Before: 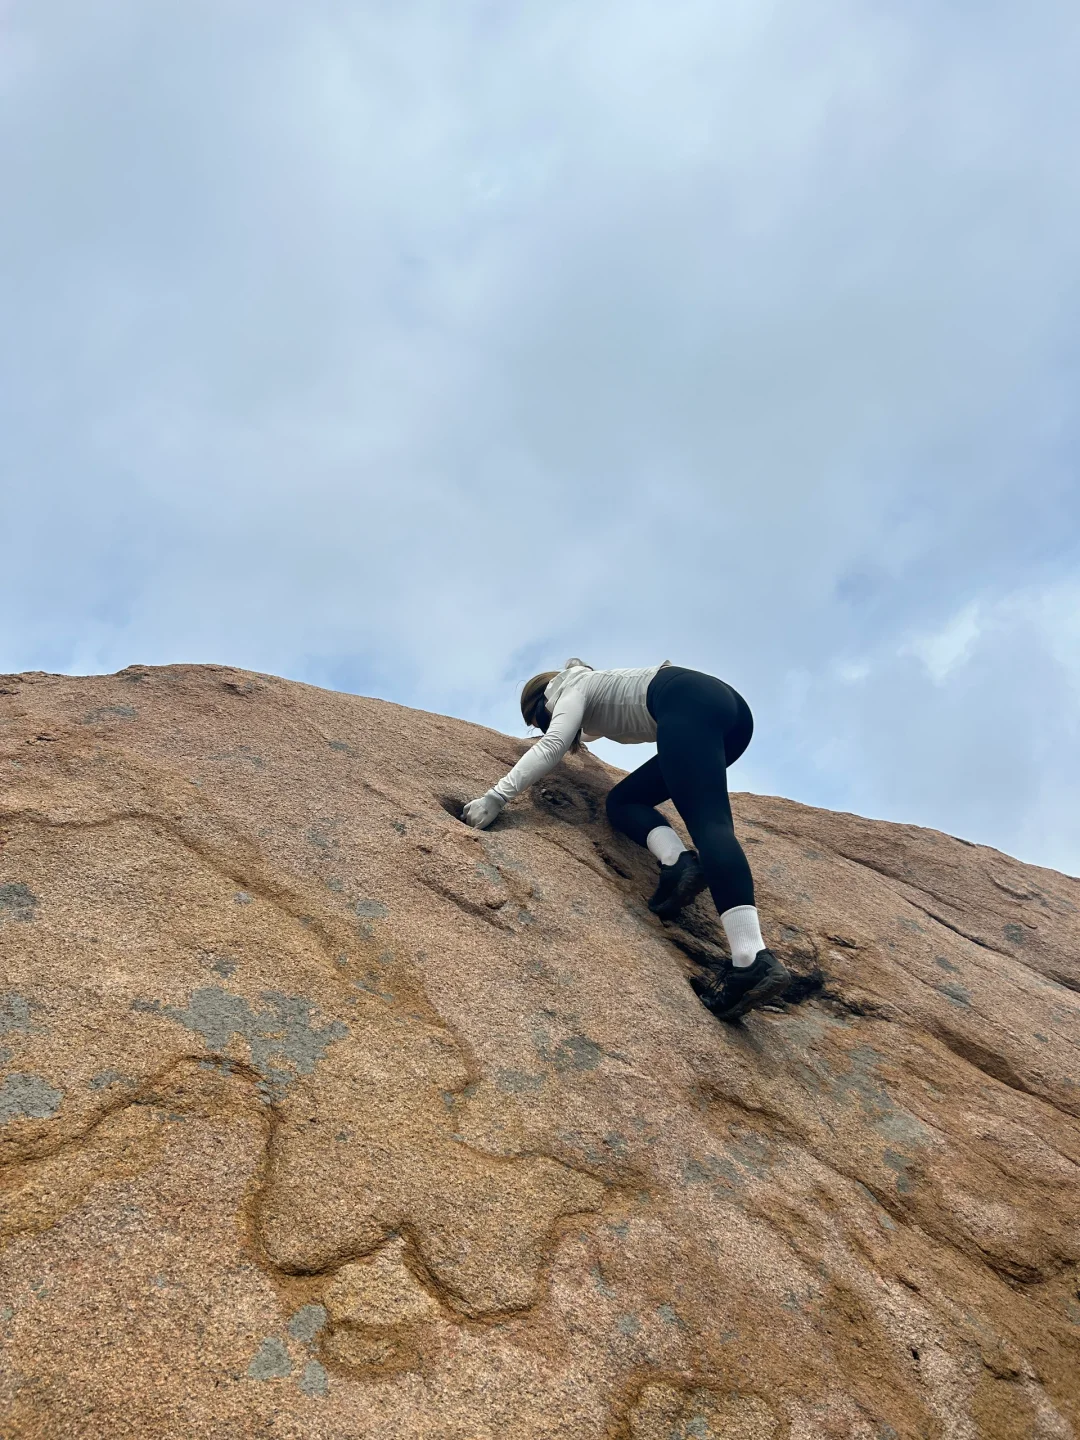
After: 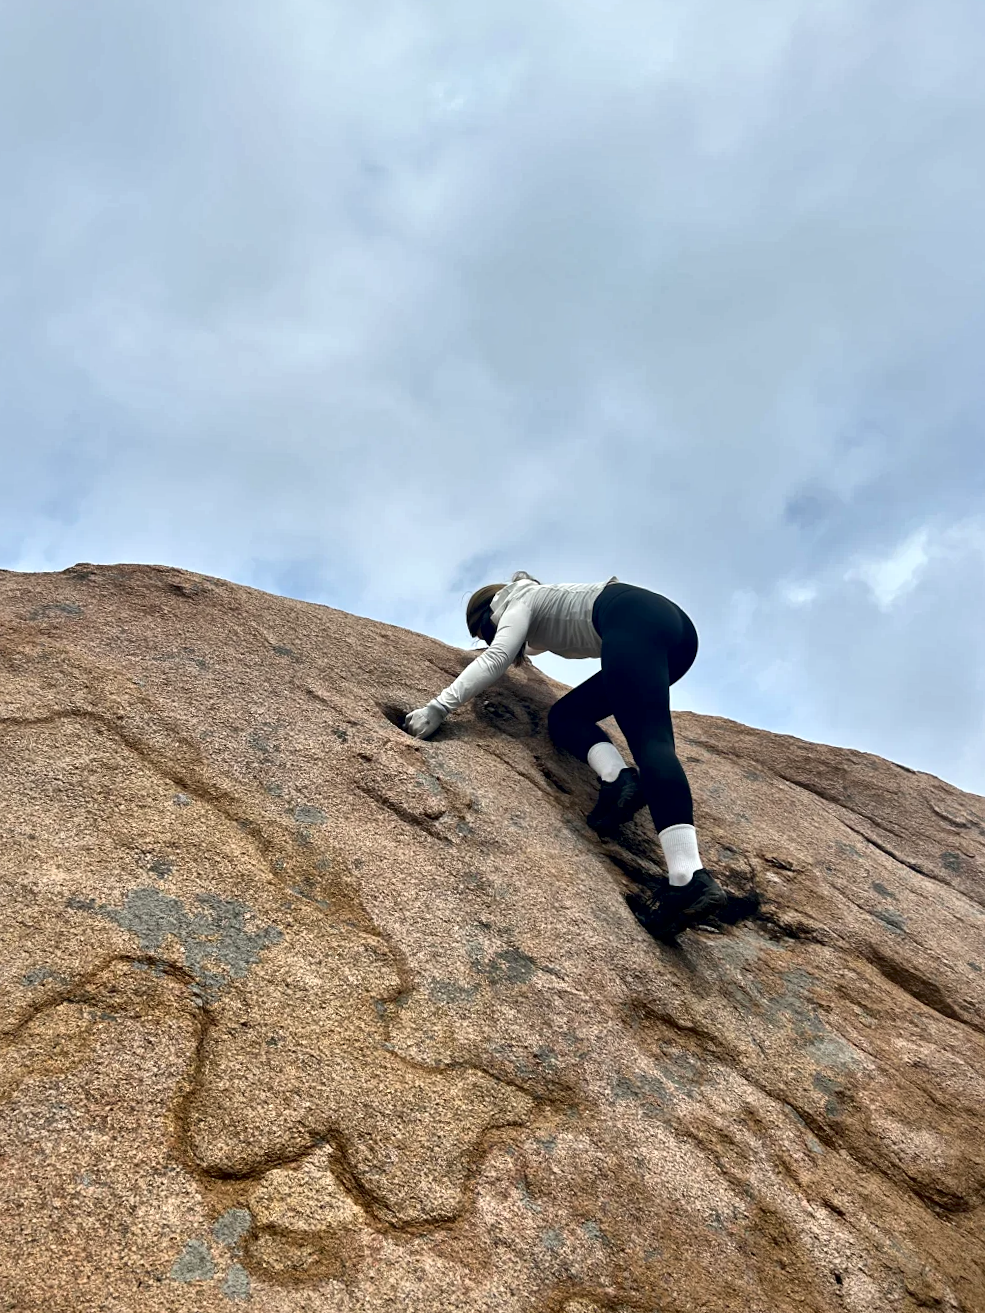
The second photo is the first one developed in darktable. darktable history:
crop and rotate: angle -1.96°, left 3.097%, top 4.154%, right 1.586%, bottom 0.529%
local contrast: mode bilateral grid, contrast 70, coarseness 75, detail 180%, midtone range 0.2
